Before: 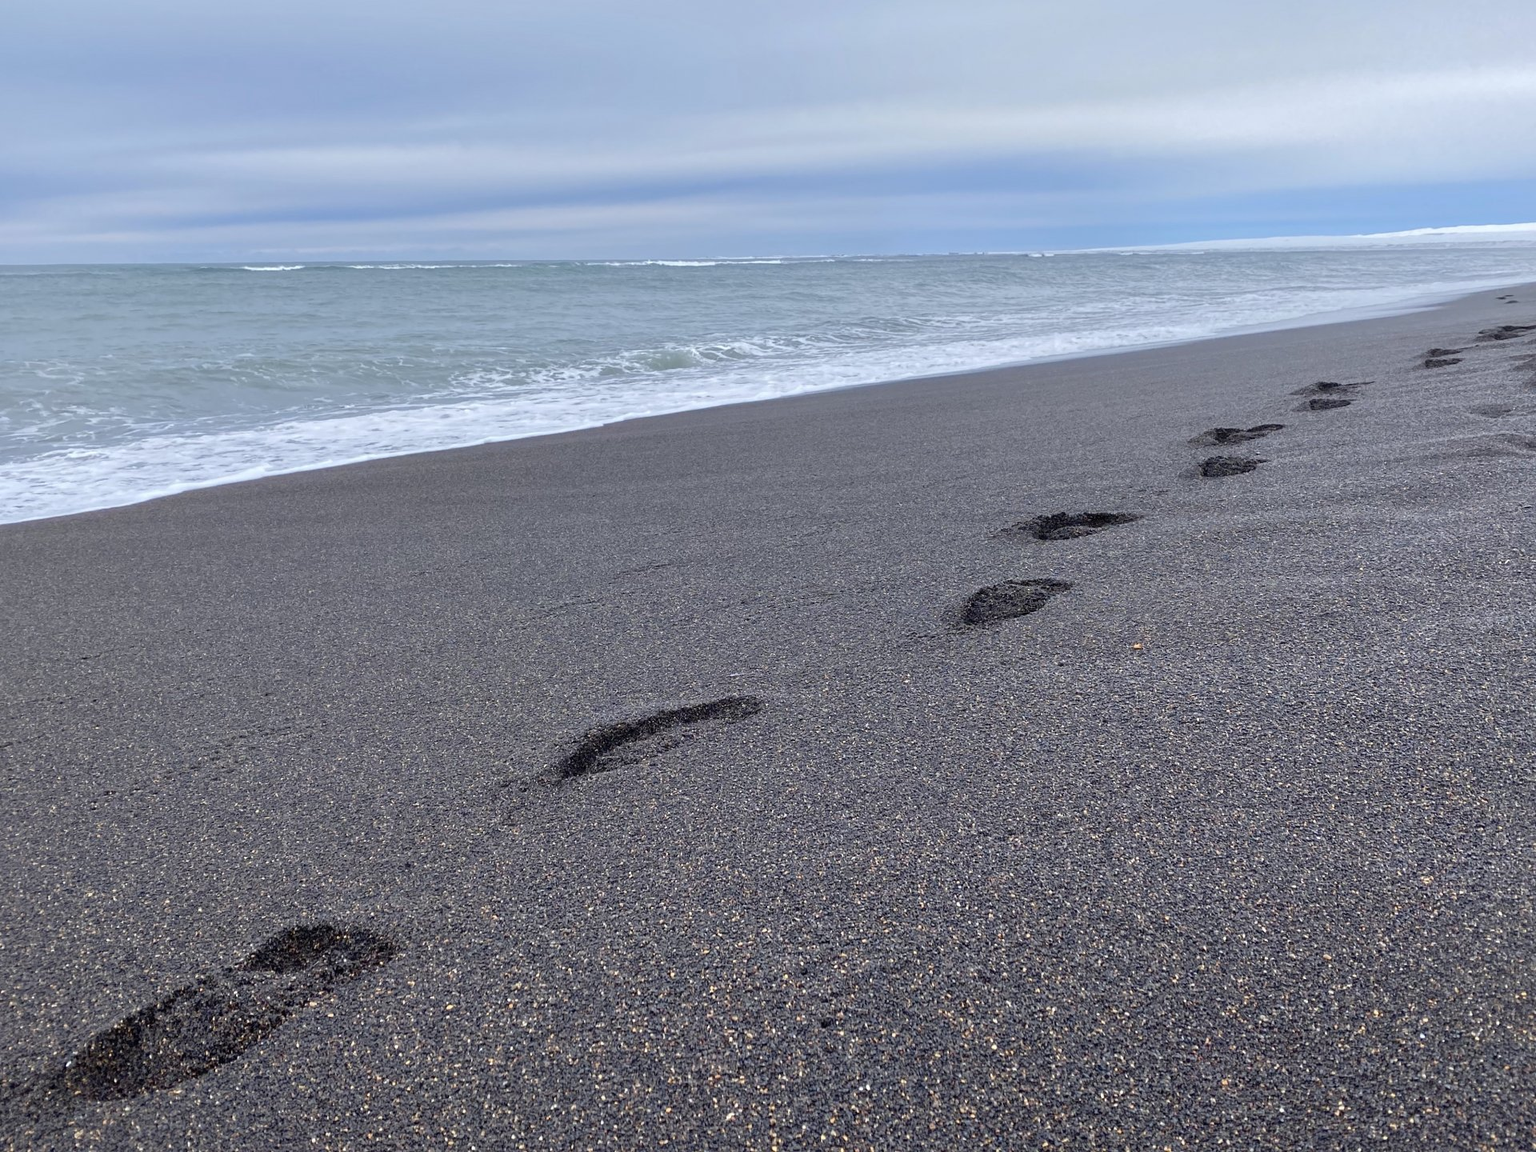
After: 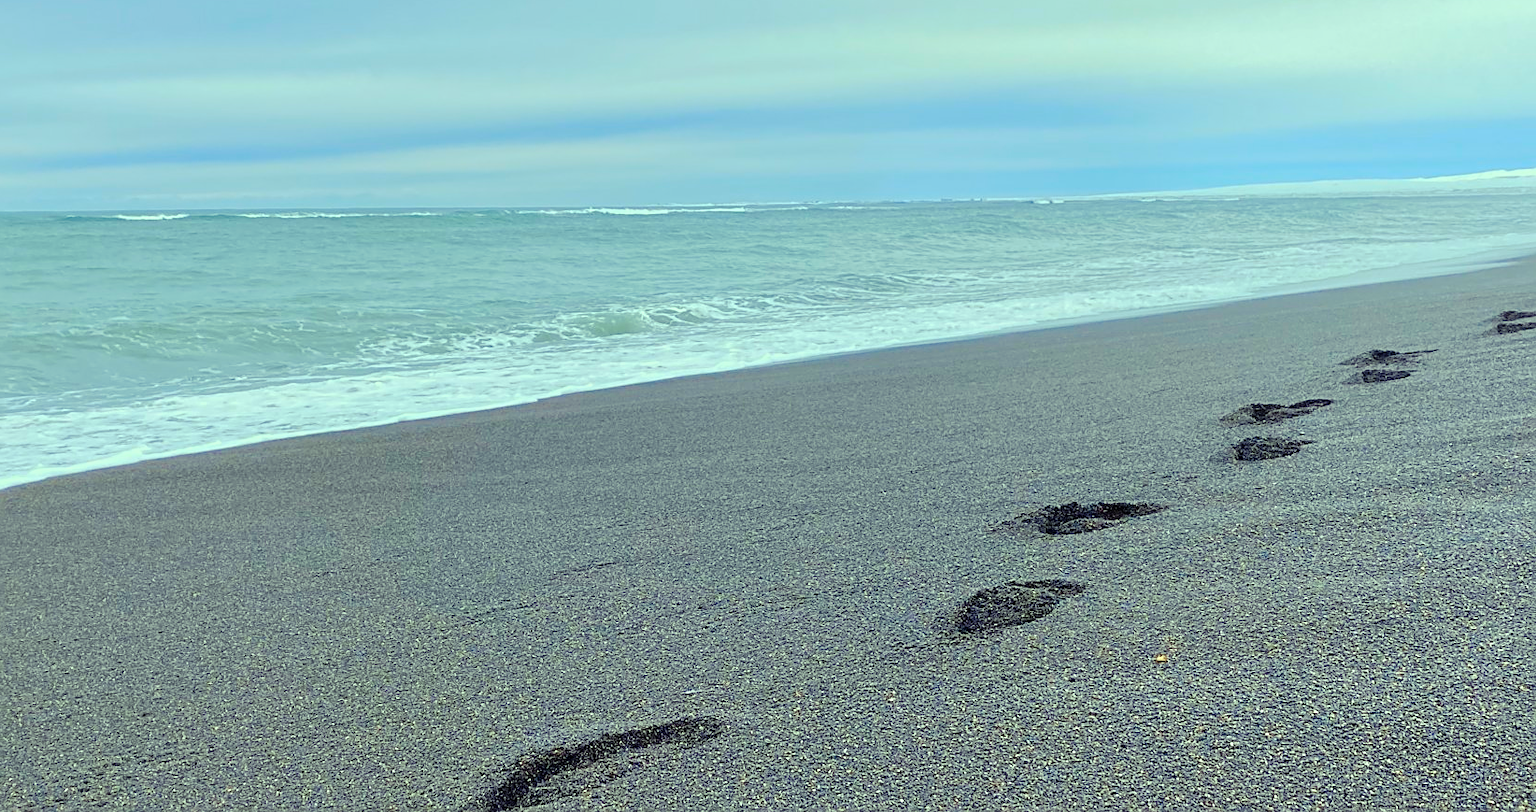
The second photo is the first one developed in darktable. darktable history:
tone curve: curves: ch0 [(0, 0) (0.003, 0.005) (0.011, 0.011) (0.025, 0.022) (0.044, 0.038) (0.069, 0.062) (0.1, 0.091) (0.136, 0.128) (0.177, 0.183) (0.224, 0.246) (0.277, 0.325) (0.335, 0.403) (0.399, 0.473) (0.468, 0.557) (0.543, 0.638) (0.623, 0.709) (0.709, 0.782) (0.801, 0.847) (0.898, 0.923) (1, 1)], preserve colors none
crop and rotate: left 9.345%, top 7.22%, right 4.982%, bottom 32.331%
sharpen: amount 0.478
color correction: highlights a* -10.77, highlights b* 9.8, saturation 1.72
